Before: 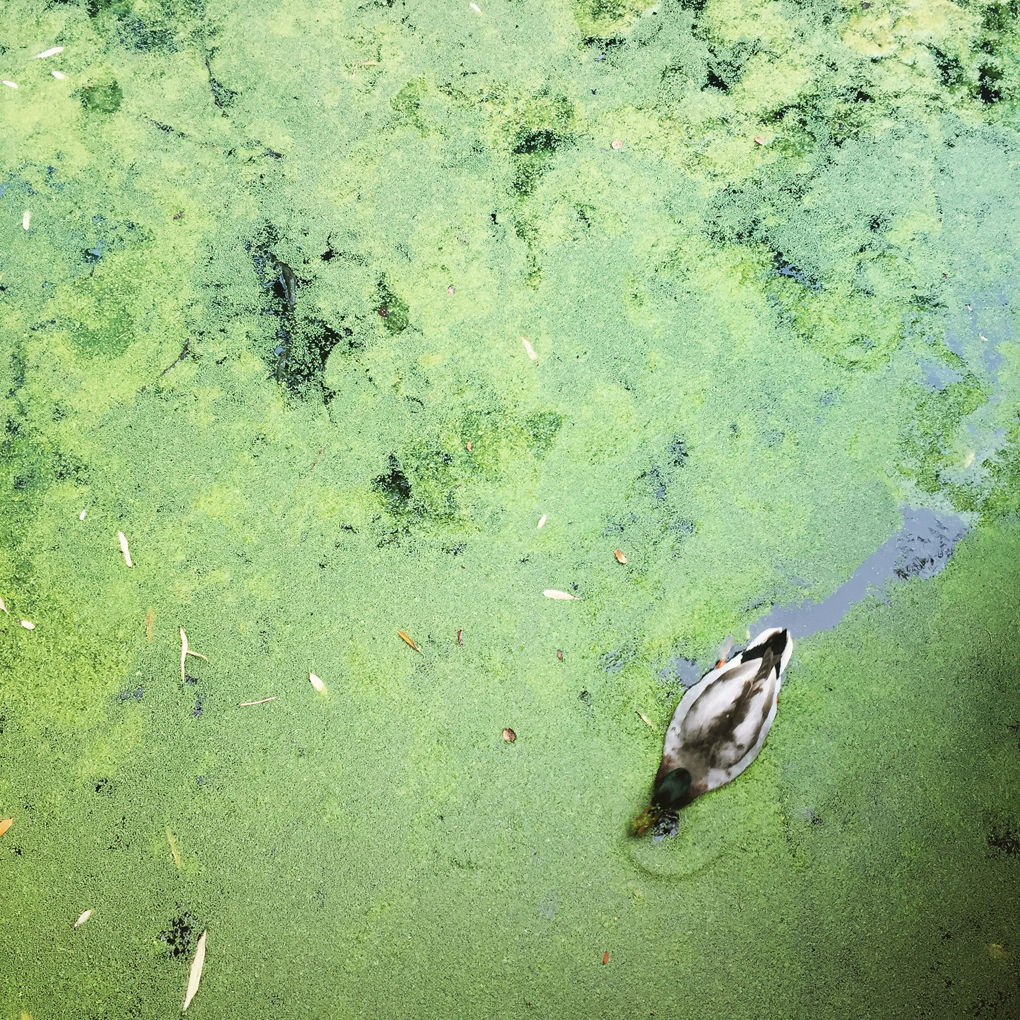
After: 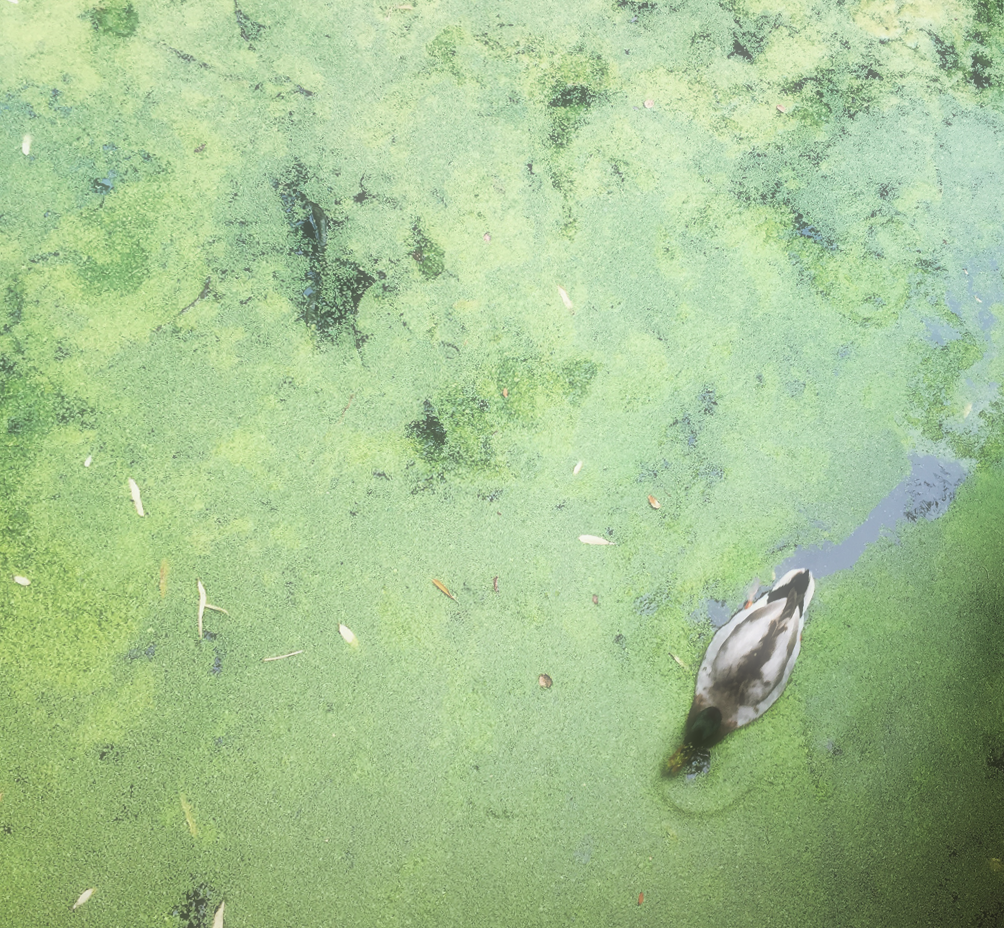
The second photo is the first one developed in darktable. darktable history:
rotate and perspective: rotation -0.013°, lens shift (vertical) -0.027, lens shift (horizontal) 0.178, crop left 0.016, crop right 0.989, crop top 0.082, crop bottom 0.918
soften: size 60.24%, saturation 65.46%, brightness 0.506 EV, mix 25.7%
